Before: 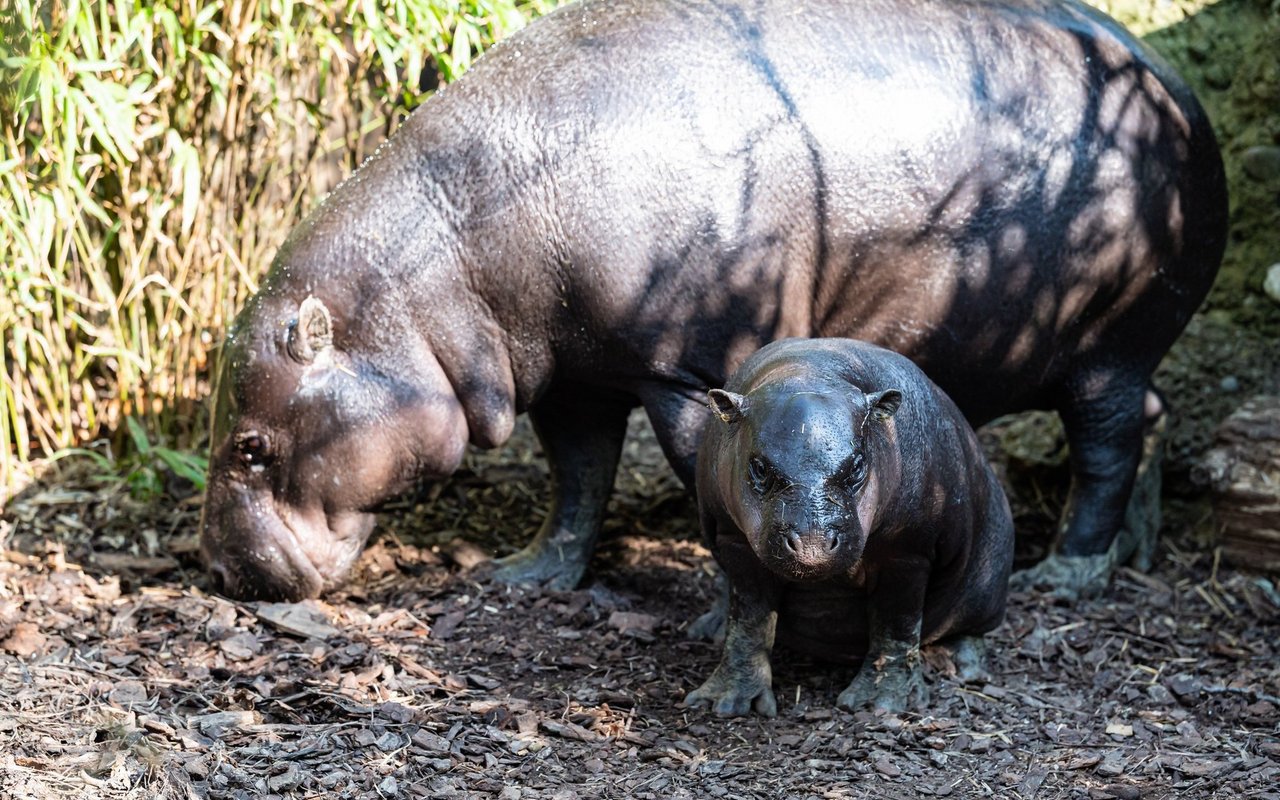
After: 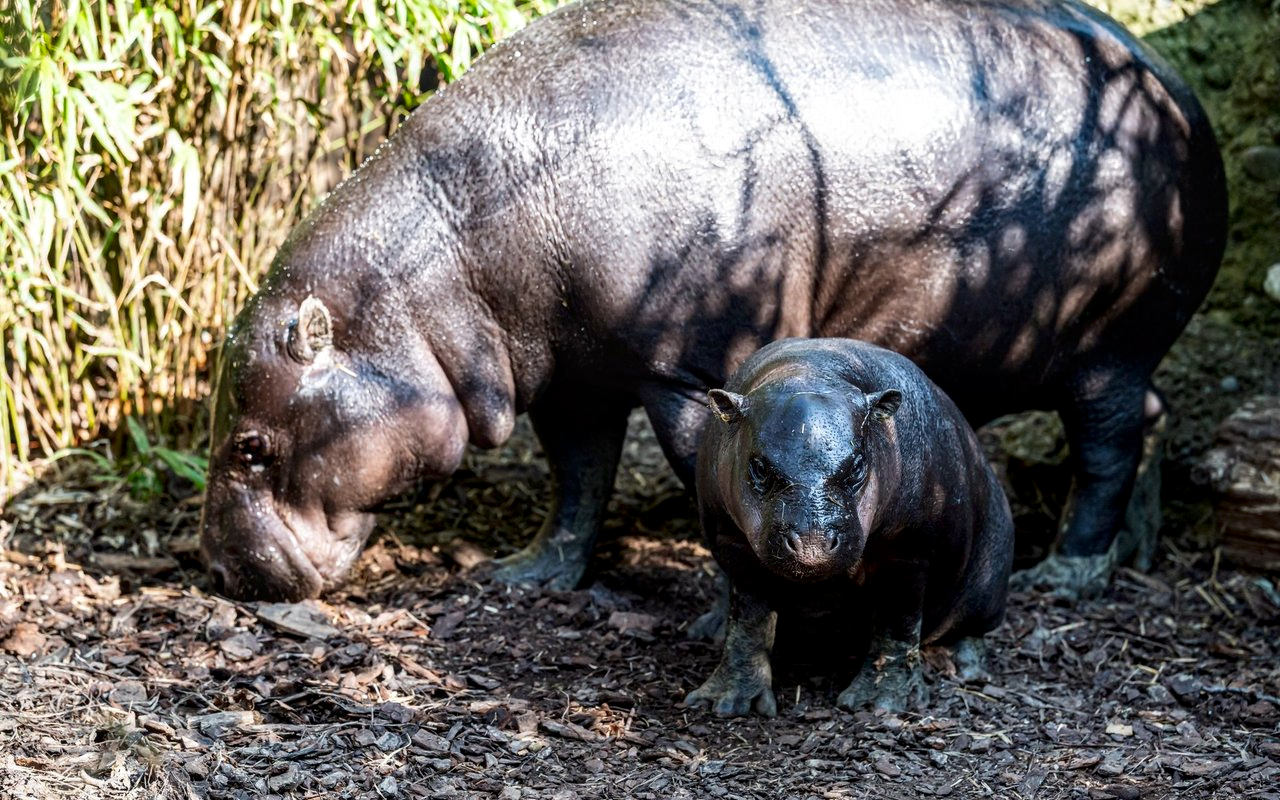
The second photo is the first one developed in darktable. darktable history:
local contrast: on, module defaults
contrast brightness saturation: contrast 0.069, brightness -0.128, saturation 0.059
